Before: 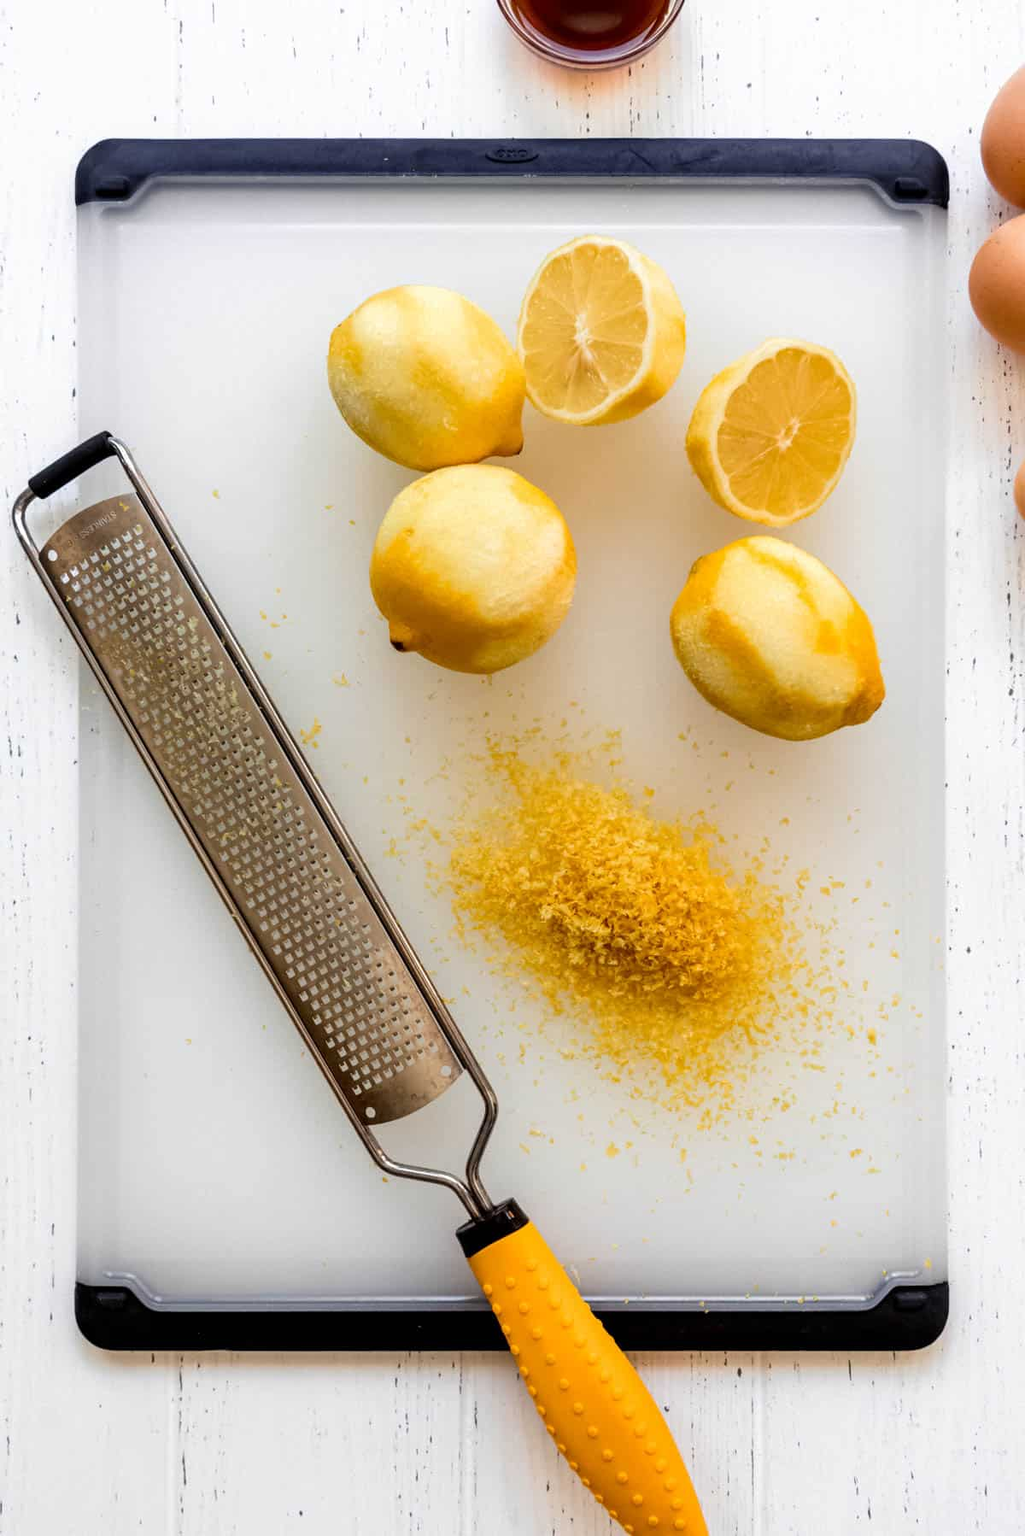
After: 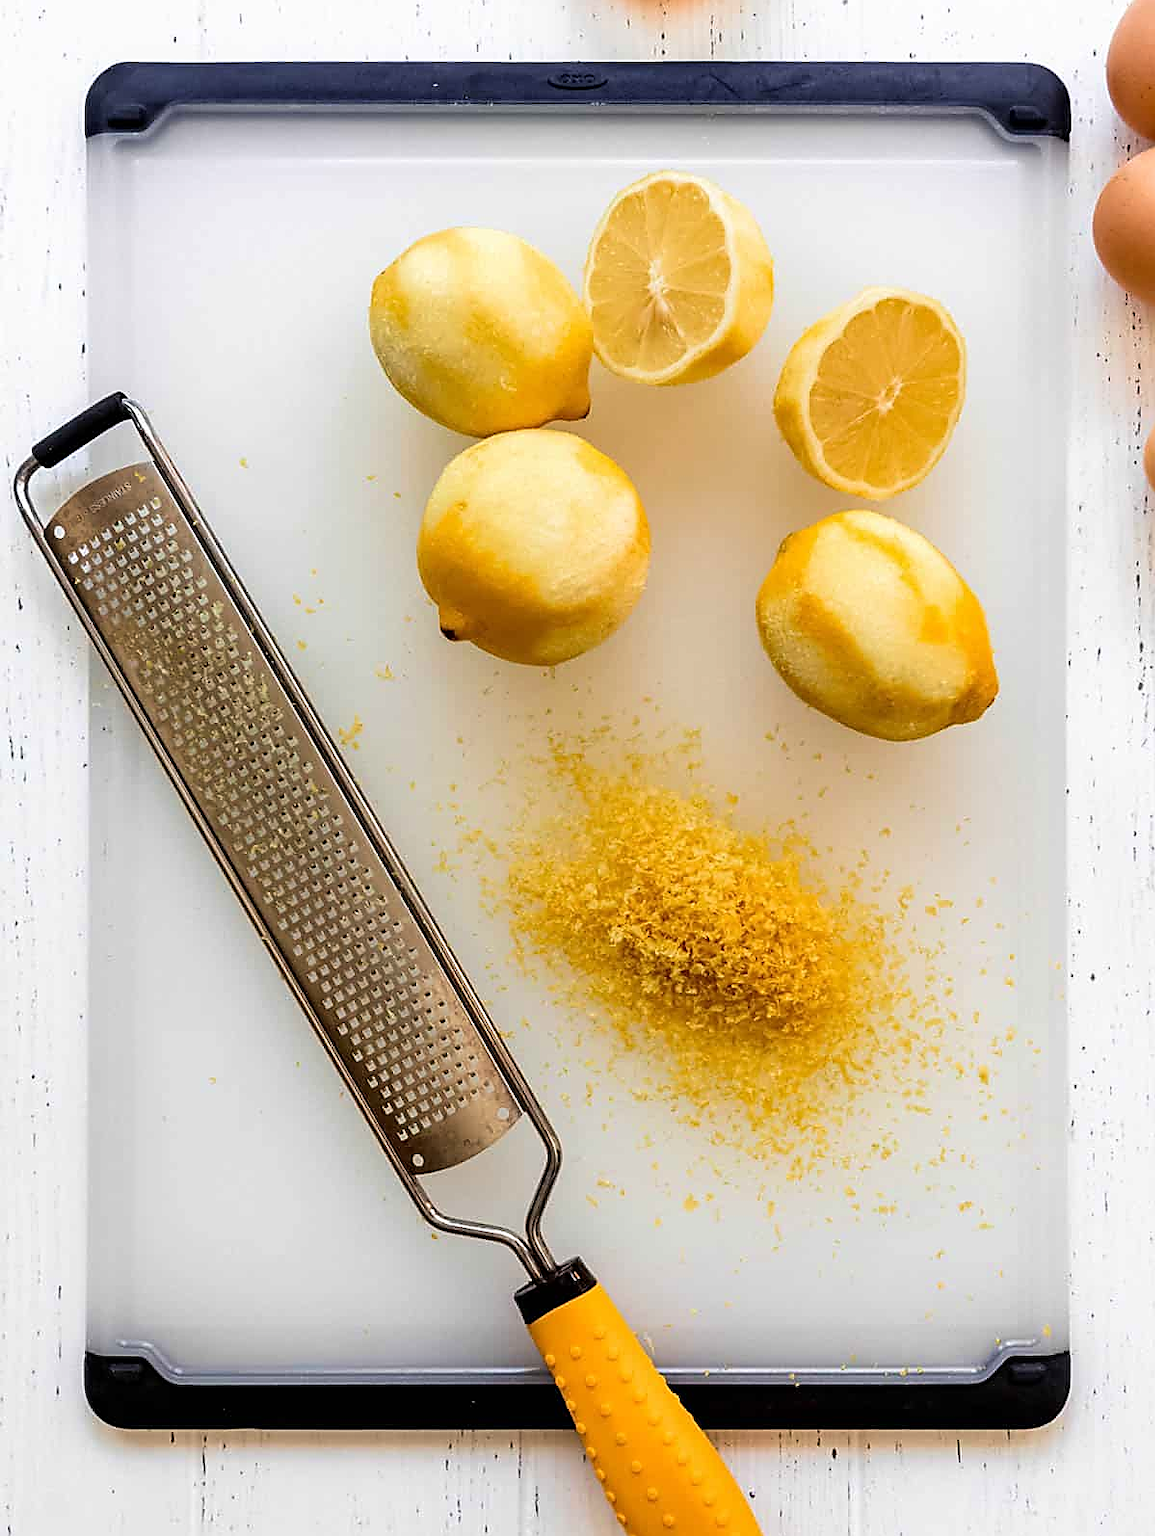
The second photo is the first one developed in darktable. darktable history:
sharpen: radius 1.407, amount 1.243, threshold 0.679
crop and rotate: top 5.527%, bottom 5.791%
velvia: strength 21.35%
